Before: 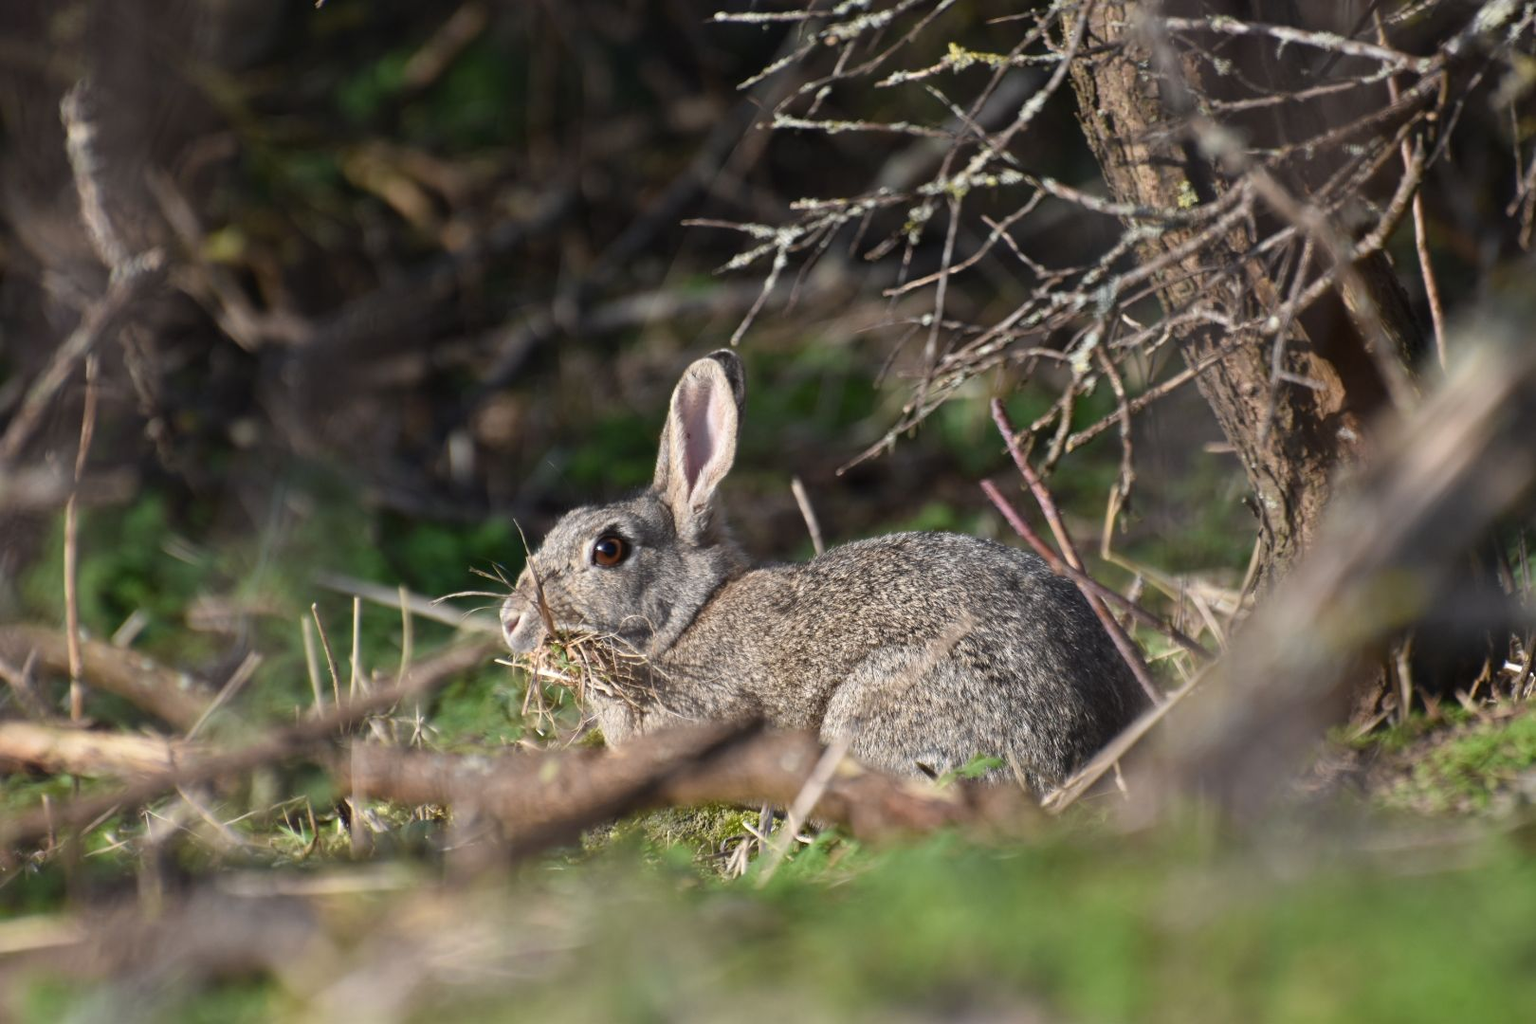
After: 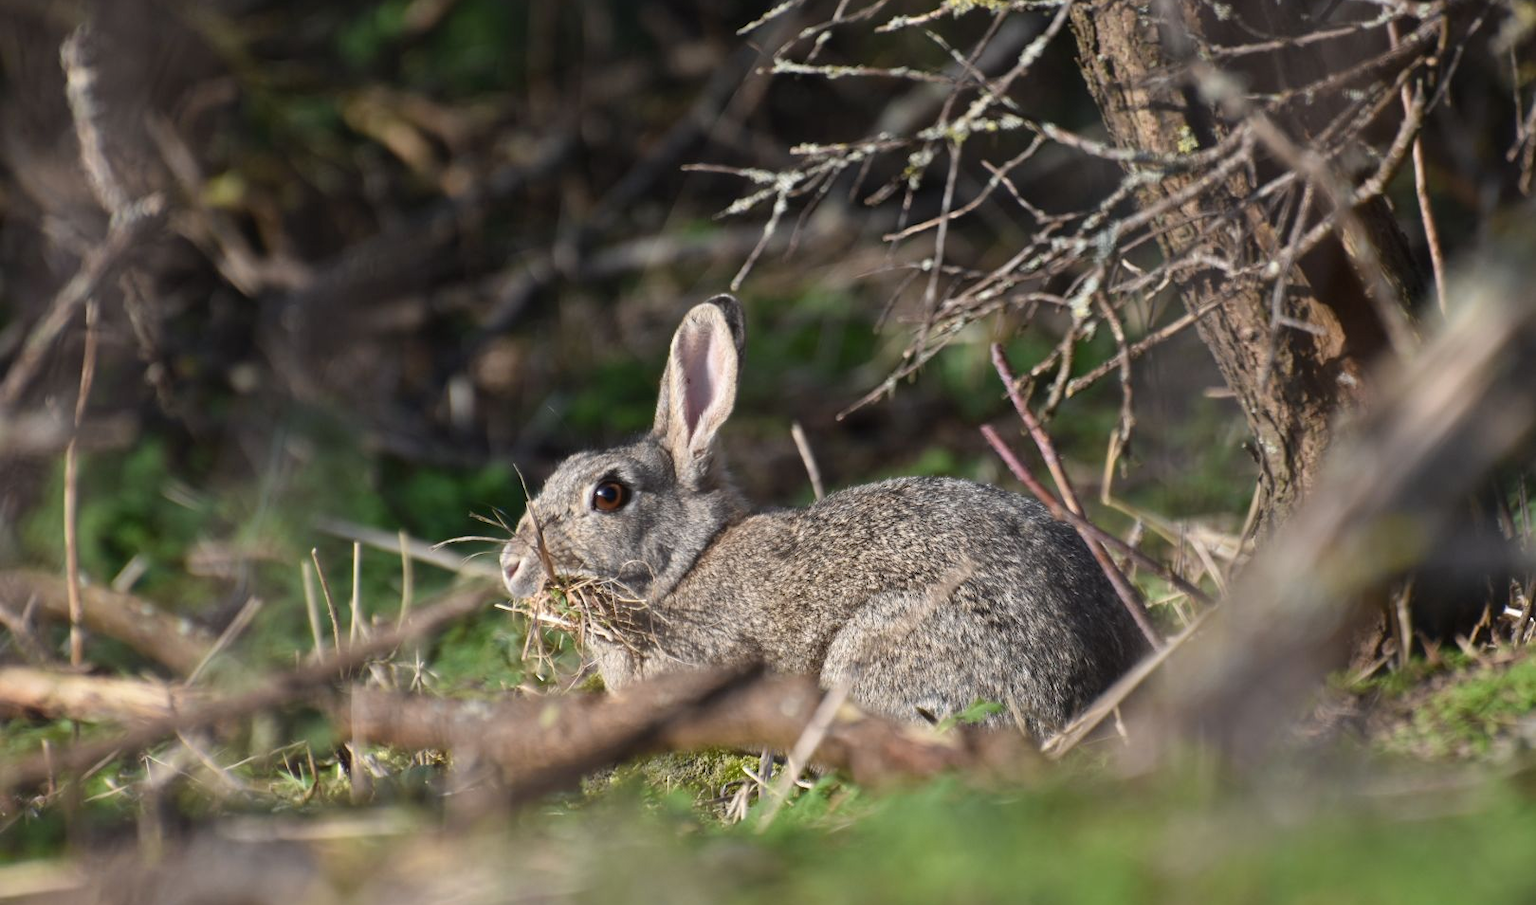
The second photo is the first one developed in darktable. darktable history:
crop and rotate: top 5.532%, bottom 5.952%
shadows and highlights: shadows 25.63, highlights -47.86, highlights color adjustment 42.41%, soften with gaussian
